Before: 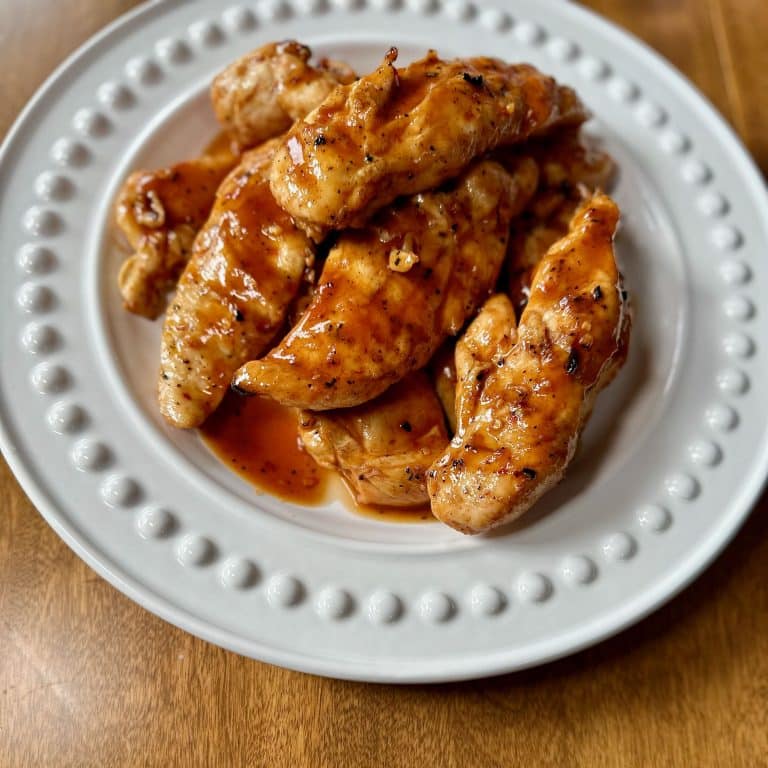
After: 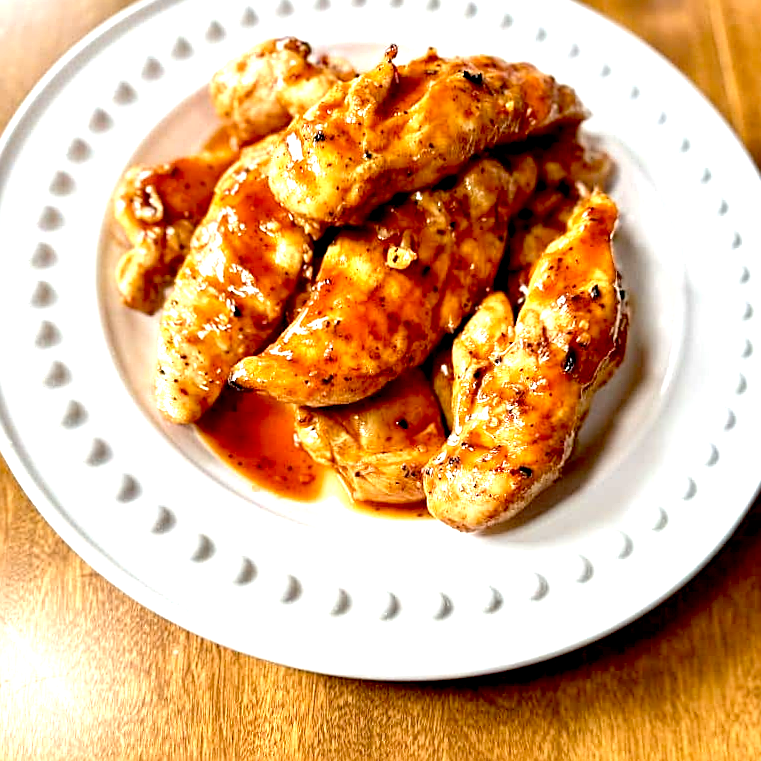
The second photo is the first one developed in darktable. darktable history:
sharpen: on, module defaults
exposure: black level correction 0.009, exposure 1.425 EV, compensate highlight preservation false
crop and rotate: angle -0.5°
